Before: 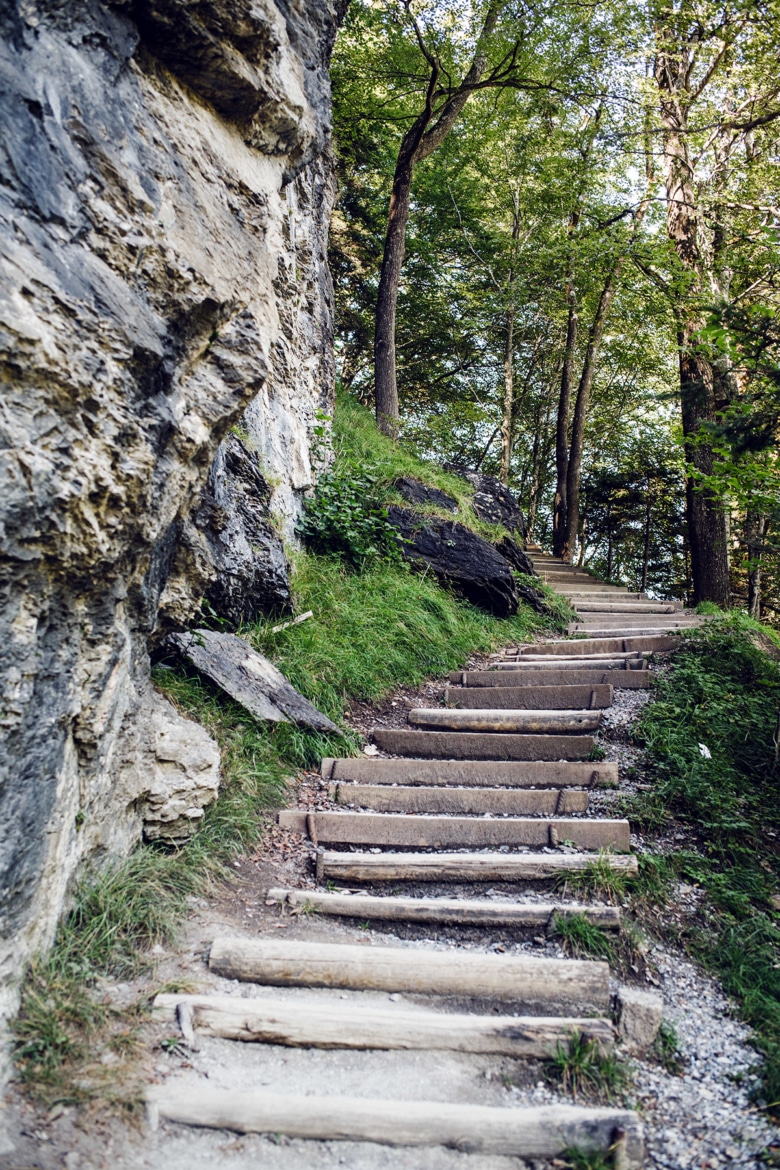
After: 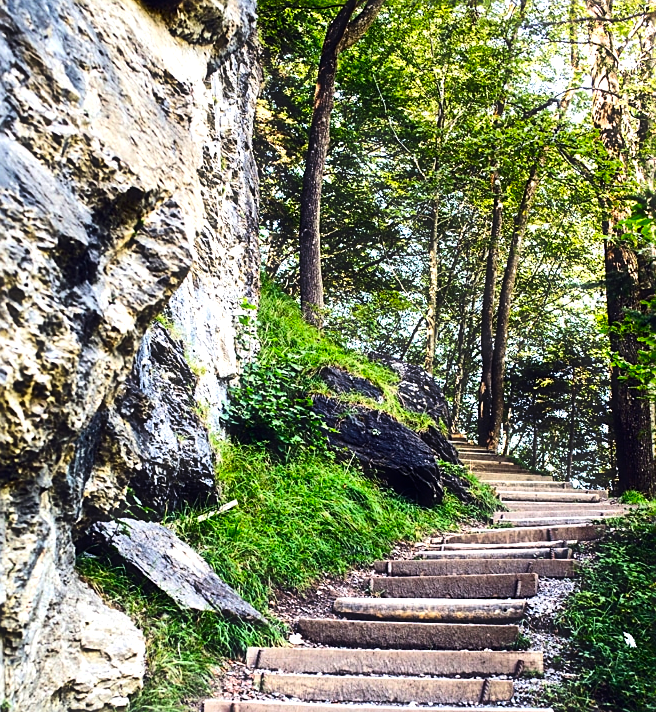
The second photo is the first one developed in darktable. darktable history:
tone equalizer: -8 EV -0.739 EV, -7 EV -0.733 EV, -6 EV -0.607 EV, -5 EV -0.41 EV, -3 EV 0.38 EV, -2 EV 0.6 EV, -1 EV 0.692 EV, +0 EV 0.771 EV, edges refinement/feathering 500, mask exposure compensation -1.25 EV, preserve details no
crop and rotate: left 9.677%, top 9.541%, right 6.212%, bottom 29.535%
color balance rgb: perceptual saturation grading › global saturation 25.803%, global vibrance 20%
contrast brightness saturation: contrast 0.161, saturation 0.316
sharpen: on, module defaults
haze removal: strength -0.097, compatibility mode true, adaptive false
